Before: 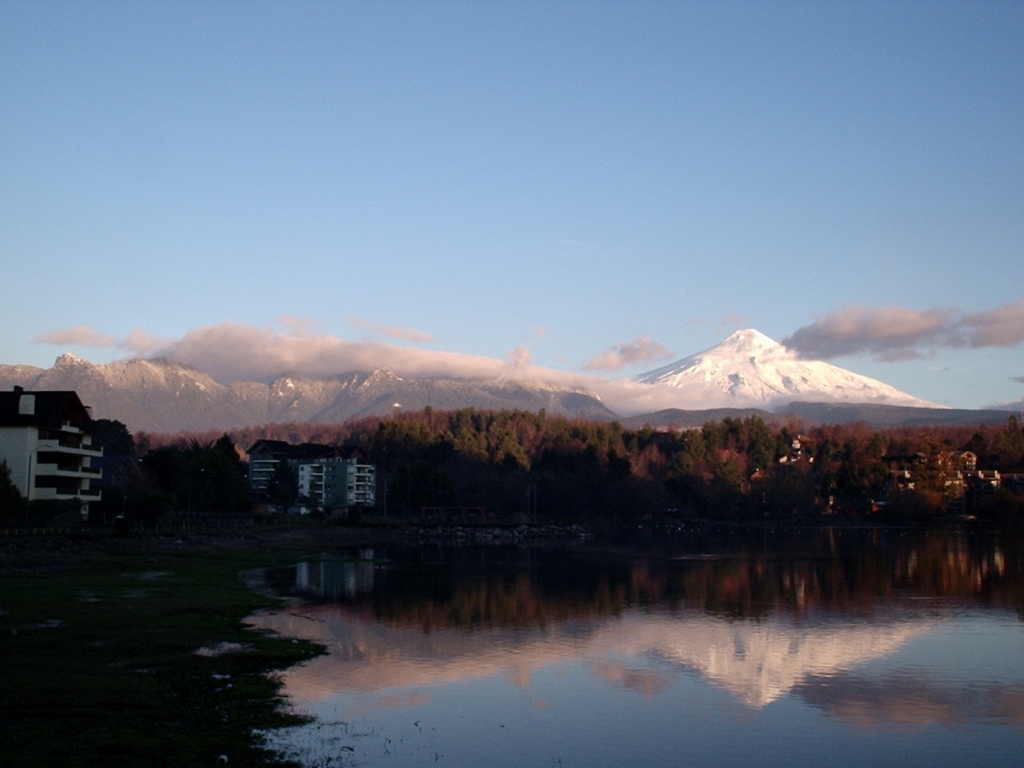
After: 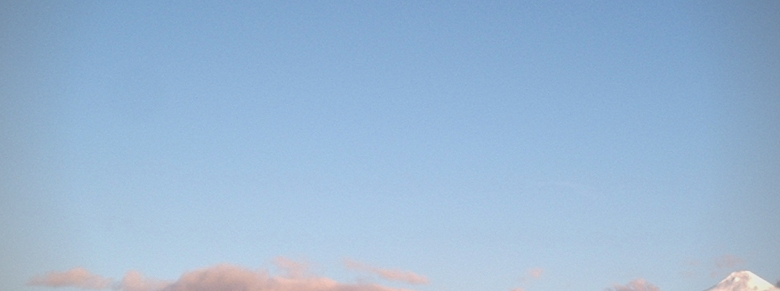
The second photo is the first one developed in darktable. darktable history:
color zones: curves: ch1 [(0.24, 0.634) (0.75, 0.5)]; ch2 [(0.253, 0.437) (0.745, 0.491)]
vignetting: fall-off radius 60.91%
crop: left 0.516%, top 7.63%, right 23.232%, bottom 54.471%
